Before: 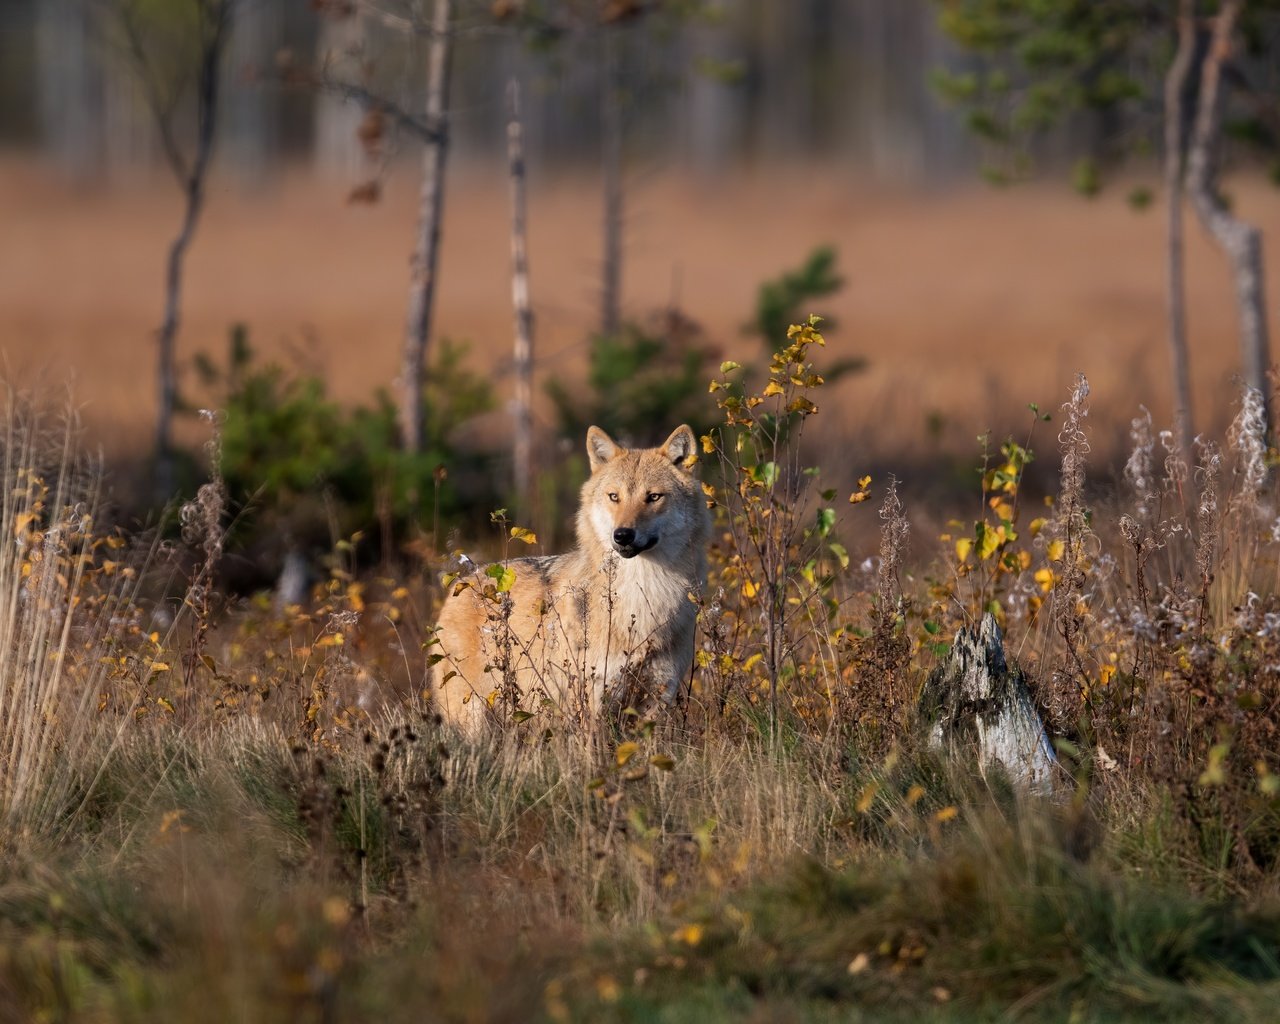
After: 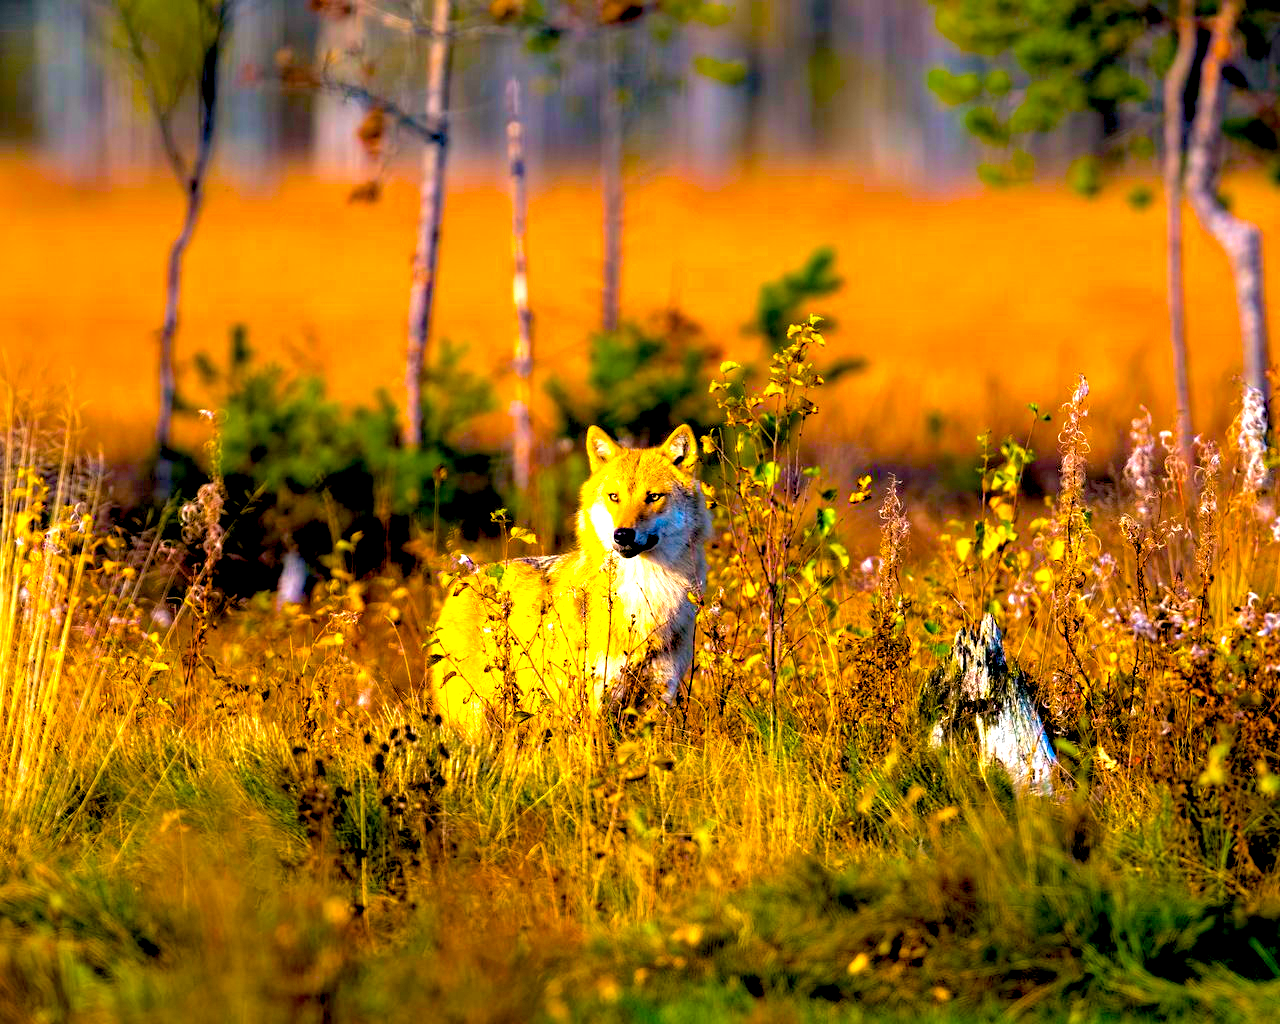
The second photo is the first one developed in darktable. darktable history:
contrast equalizer: octaves 7, y [[0.5, 0.502, 0.506, 0.511, 0.52, 0.537], [0.5 ×6], [0.505, 0.509, 0.518, 0.534, 0.553, 0.561], [0 ×6], [0 ×6]]
exposure: black level correction 0.011, exposure 1.088 EV, compensate highlight preservation false
color balance rgb: global offset › luminance -0.513%, linear chroma grading › highlights 99.823%, linear chroma grading › global chroma 23.633%, perceptual saturation grading › global saturation 30.734%, perceptual brilliance grading › global brilliance 10.208%, perceptual brilliance grading › shadows 14.228%, global vibrance 32.299%
haze removal: compatibility mode true, adaptive false
